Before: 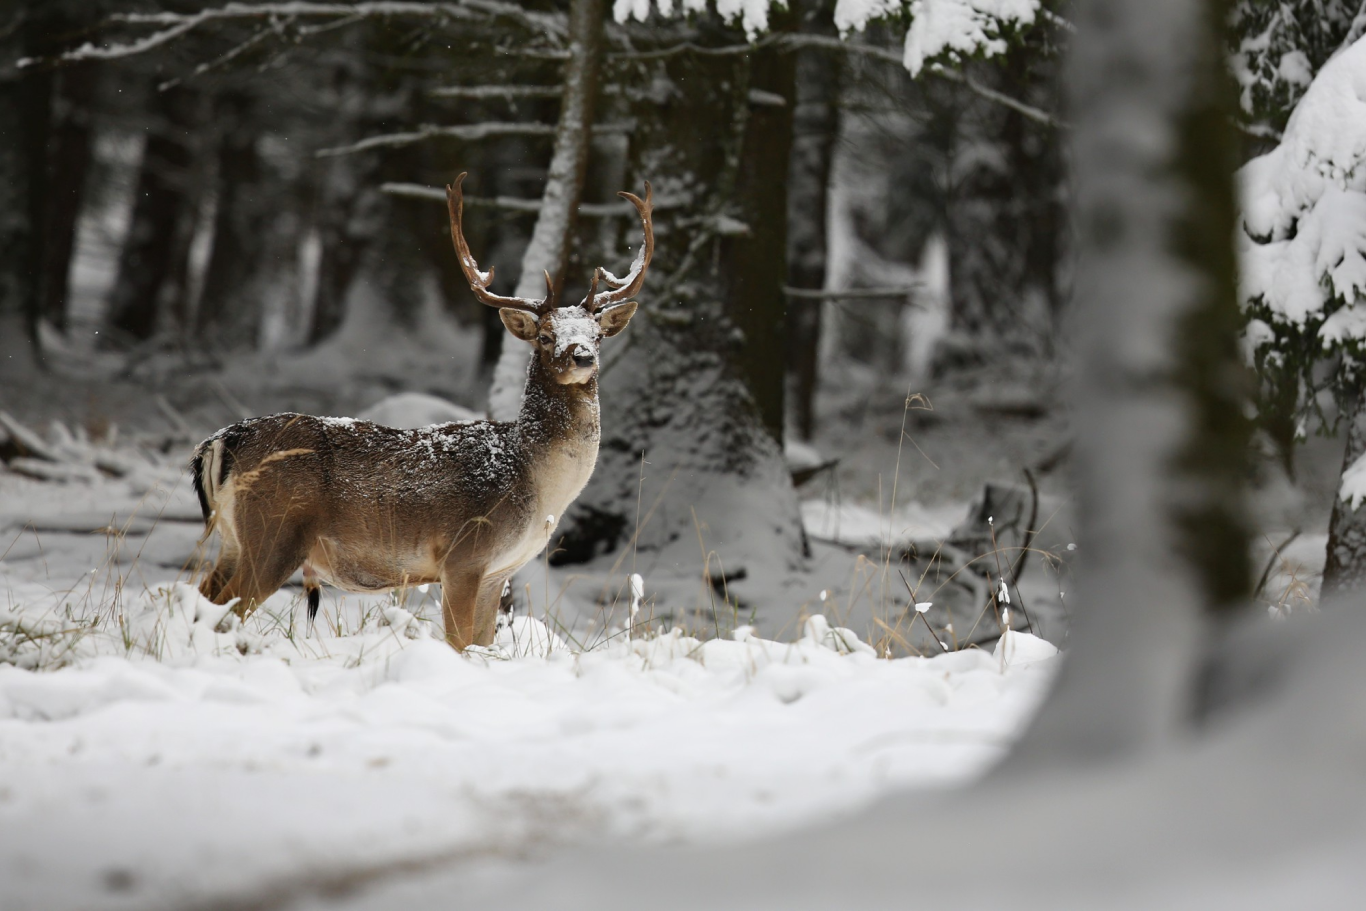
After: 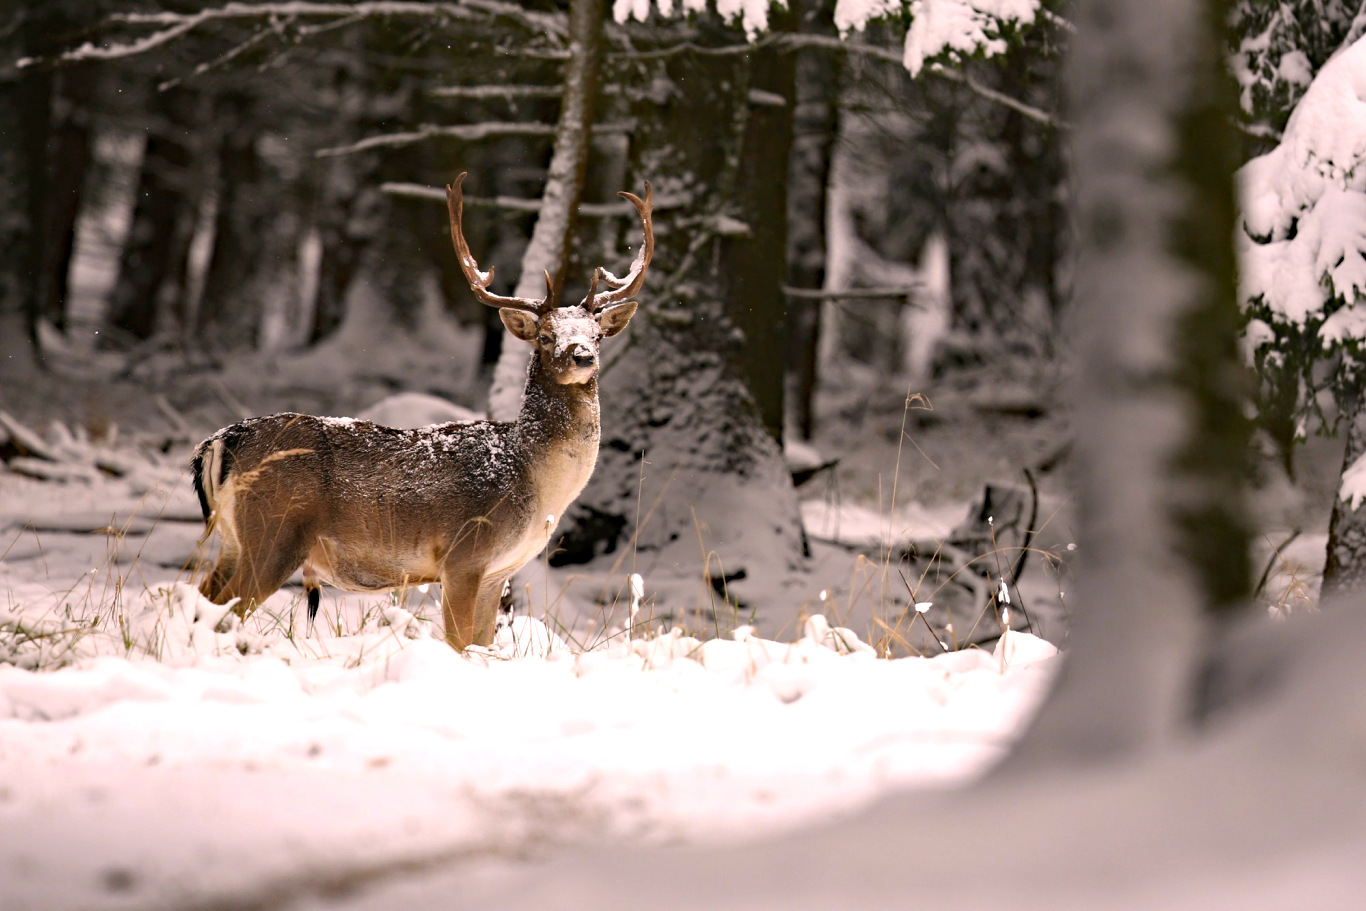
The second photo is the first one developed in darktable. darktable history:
haze removal: strength 0.279, distance 0.245, compatibility mode true, adaptive false
exposure: black level correction 0.001, exposure 0.499 EV, compensate highlight preservation false
color correction: highlights a* 12.48, highlights b* 5.5
